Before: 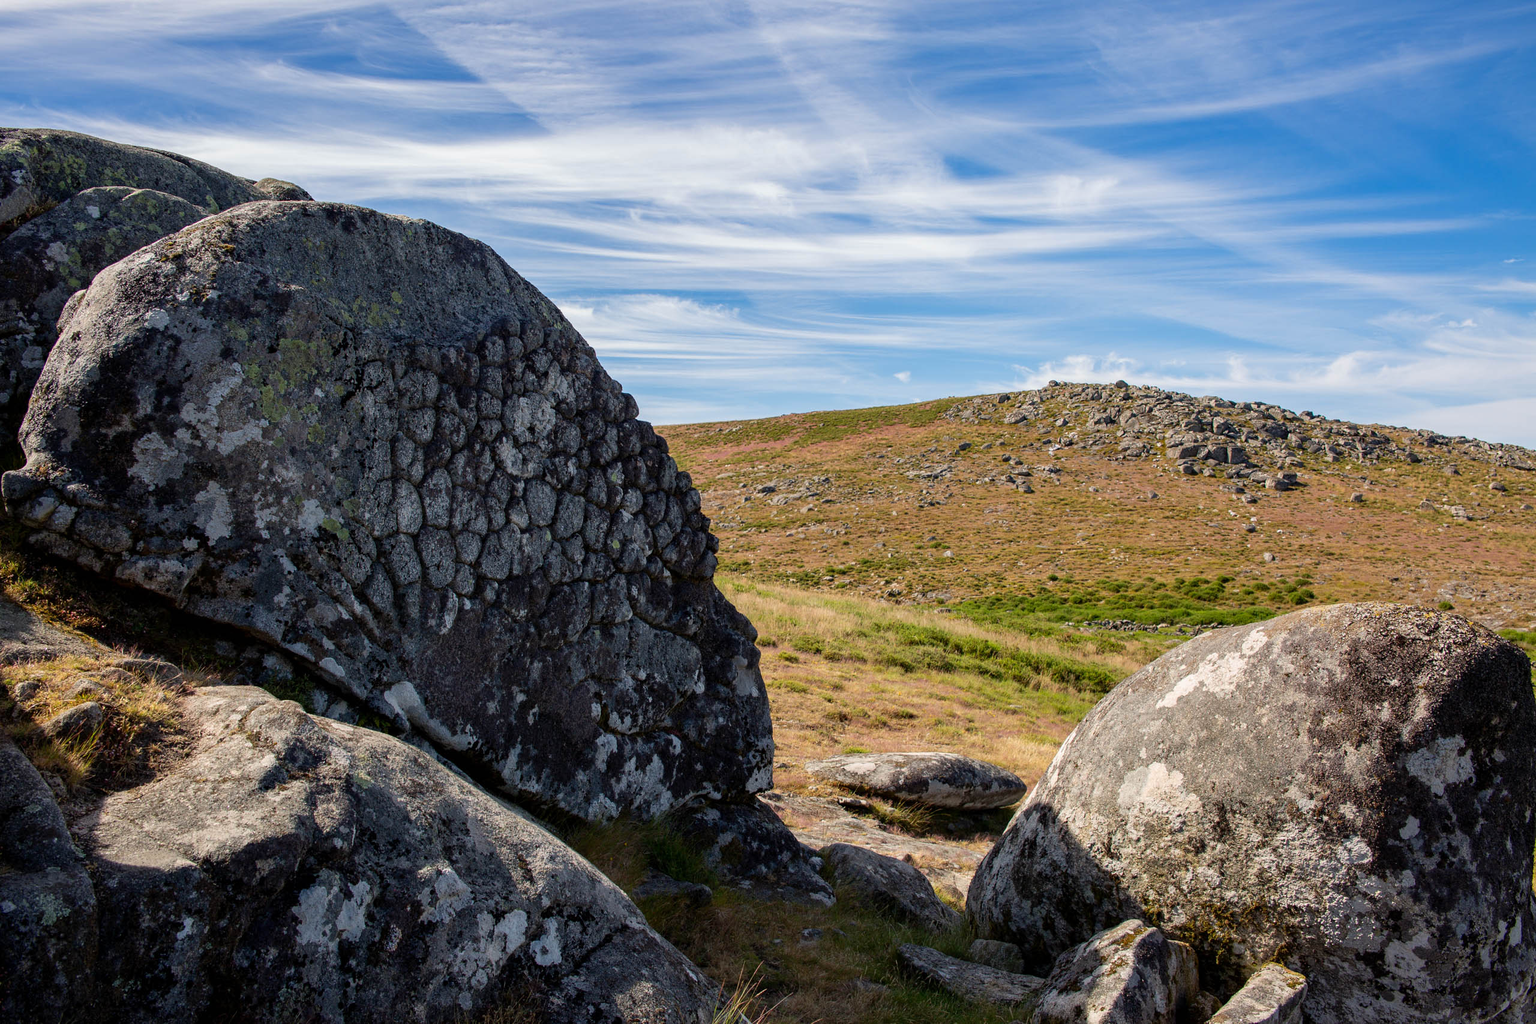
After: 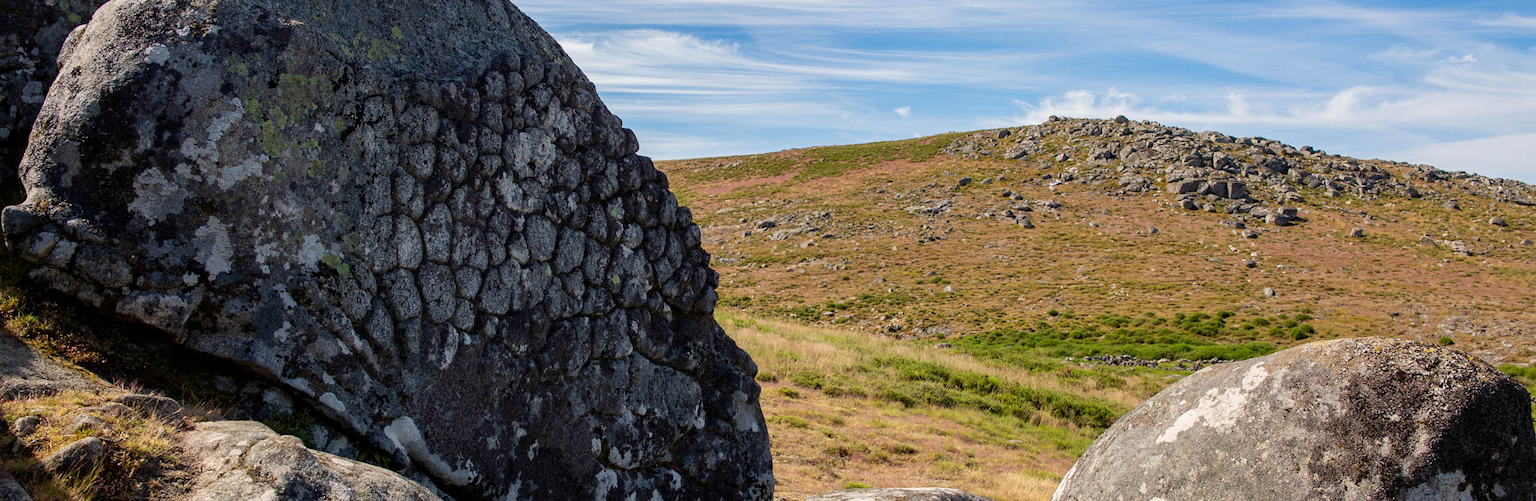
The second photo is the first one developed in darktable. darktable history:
crop and rotate: top 25.913%, bottom 25.129%
